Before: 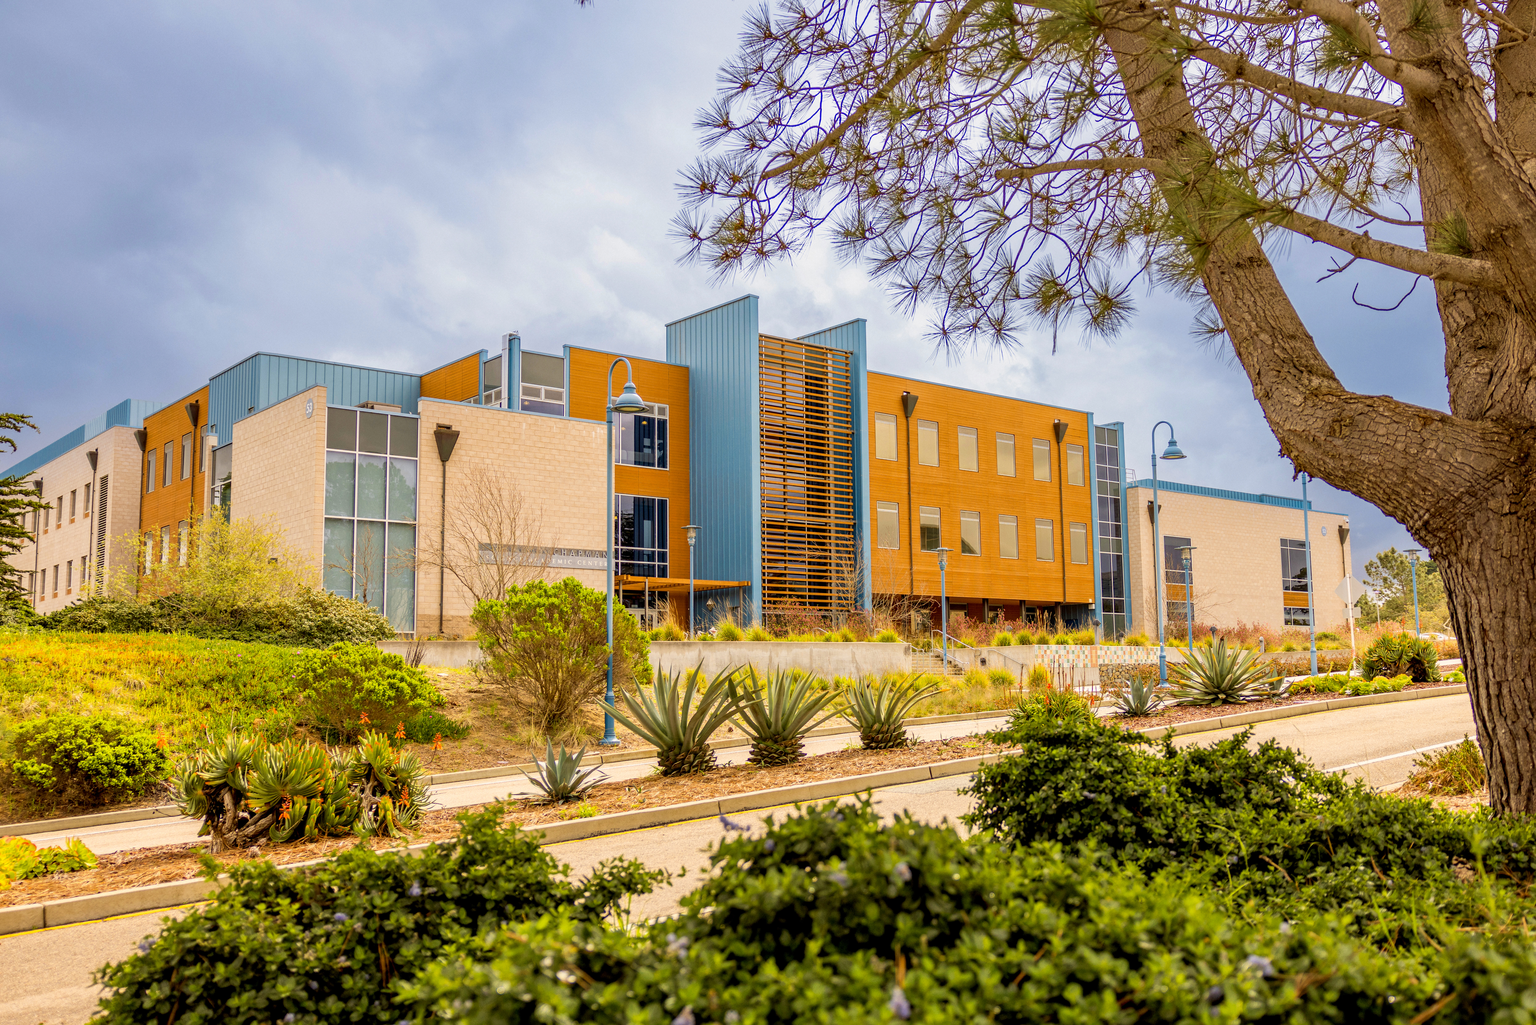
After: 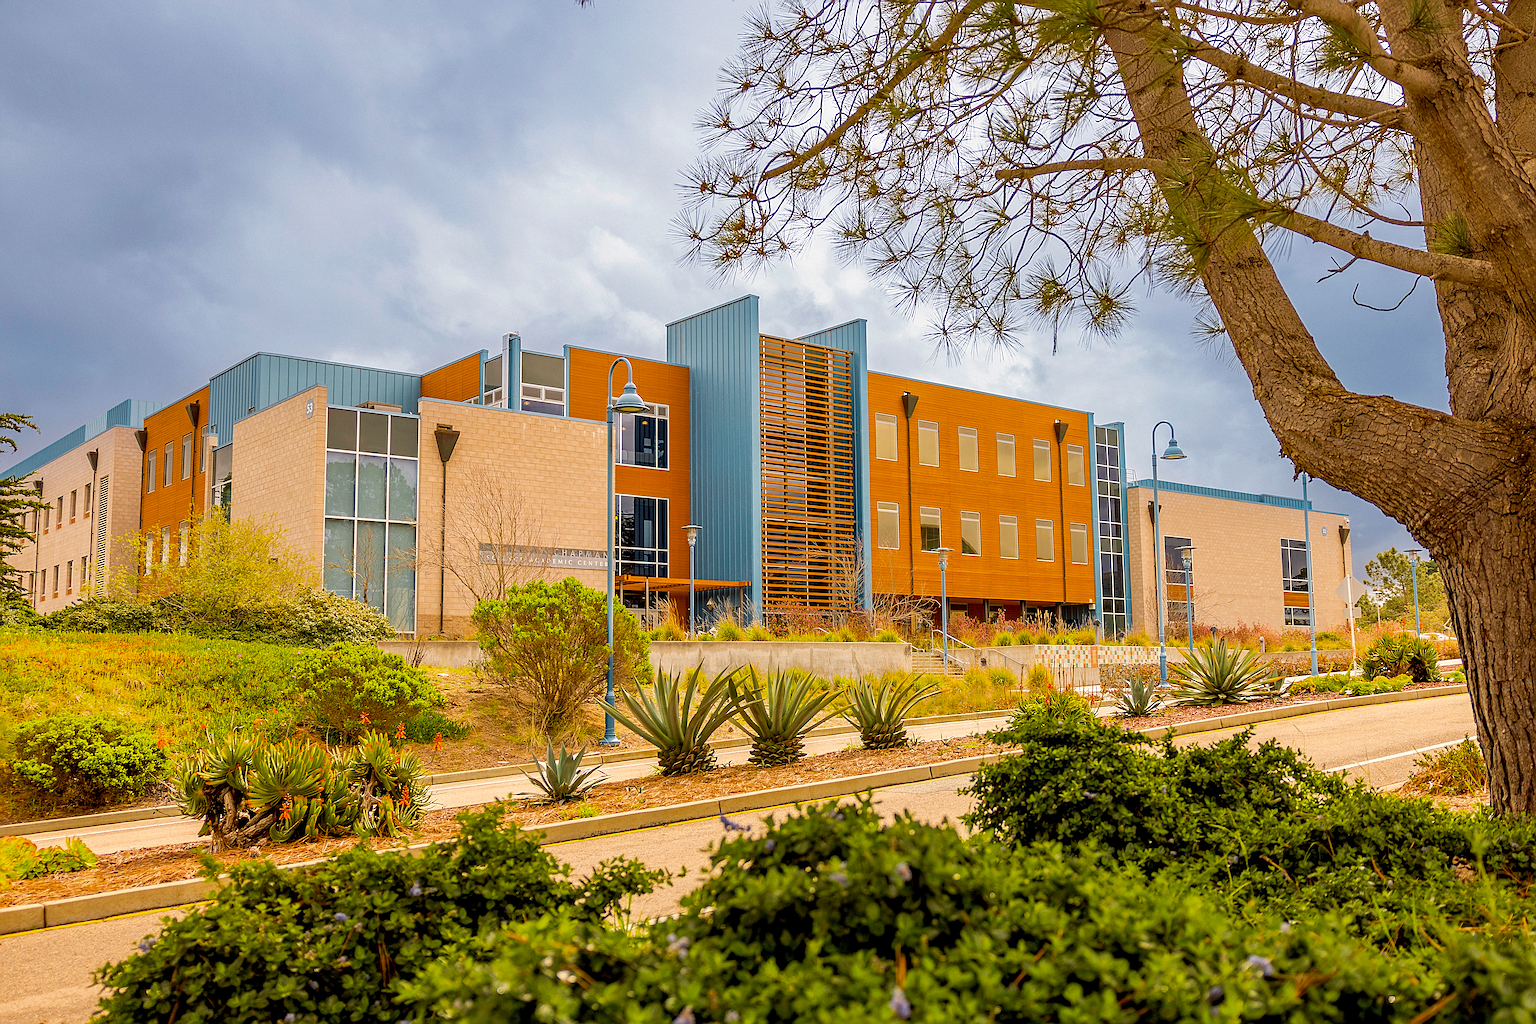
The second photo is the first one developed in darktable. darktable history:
color zones: curves: ch0 [(0.004, 0.388) (0.125, 0.392) (0.25, 0.404) (0.375, 0.5) (0.5, 0.5) (0.625, 0.5) (0.75, 0.5) (0.875, 0.5)]; ch1 [(0, 0.5) (0.125, 0.5) (0.25, 0.5) (0.375, 0.124) (0.524, 0.124) (0.645, 0.128) (0.789, 0.132) (0.914, 0.096) (0.998, 0.068)], mix -61.89%
sharpen: radius 3.663, amount 0.939
haze removal: strength 0.28, distance 0.25, compatibility mode true, adaptive false
